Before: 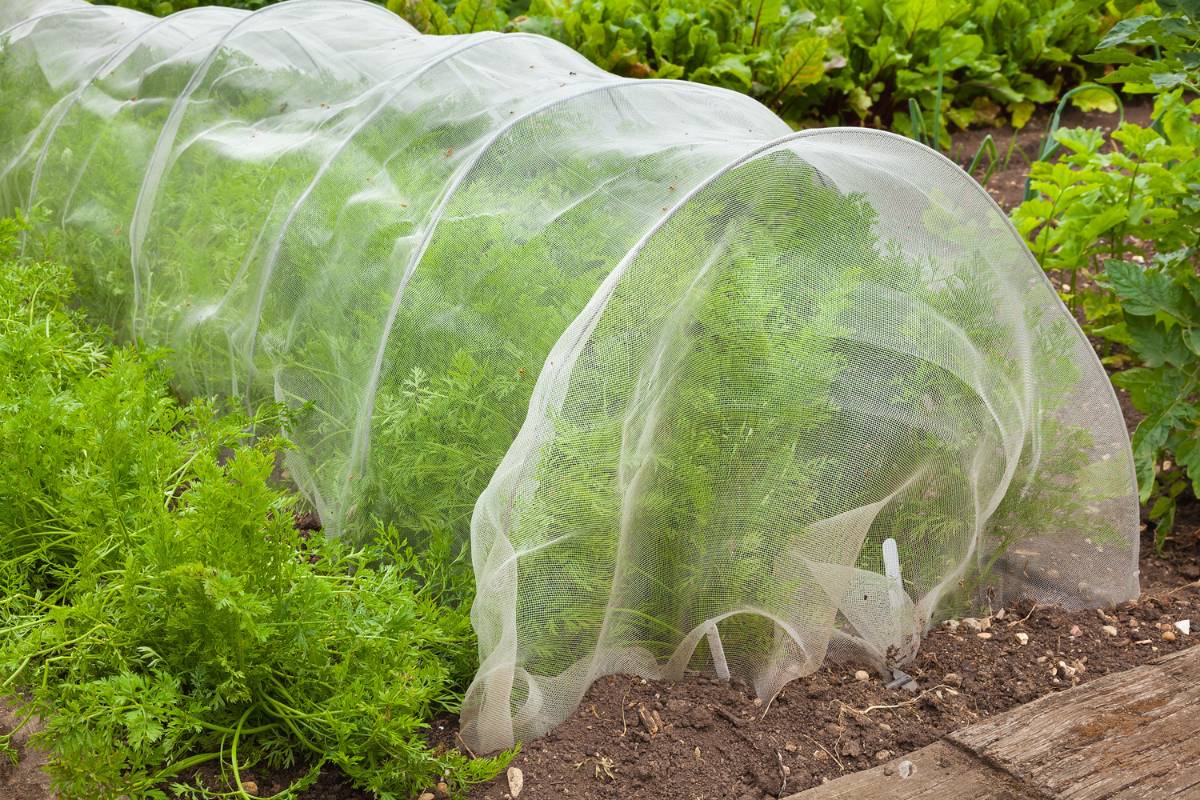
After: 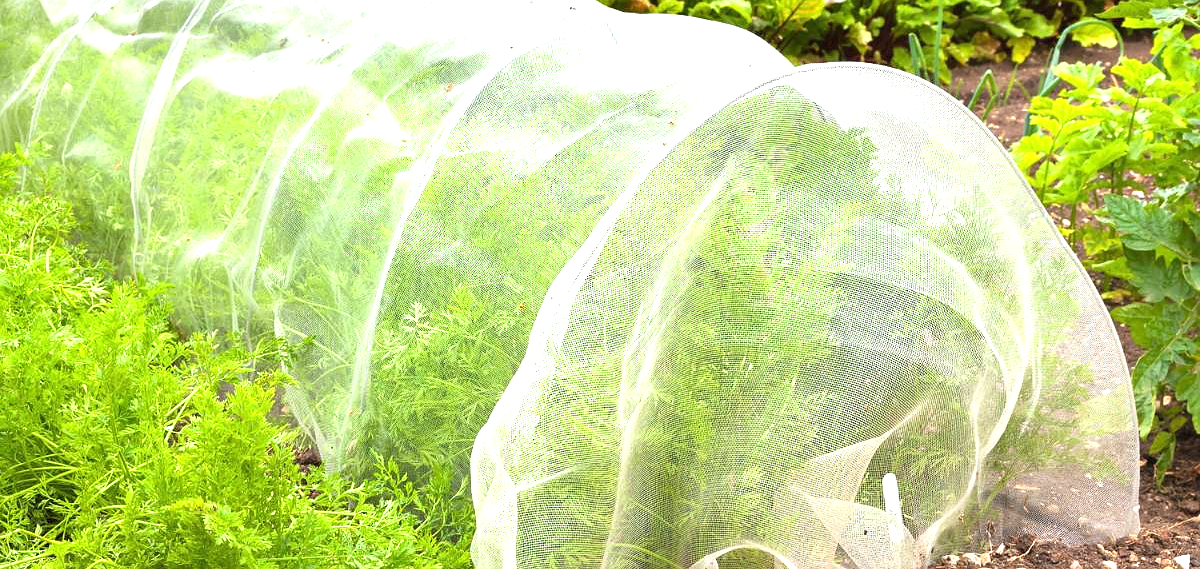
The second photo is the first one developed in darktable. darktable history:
crop and rotate: top 8.215%, bottom 20.538%
sharpen: radius 1.24, amount 0.298, threshold 0.237
exposure: exposure 1.152 EV, compensate highlight preservation false
